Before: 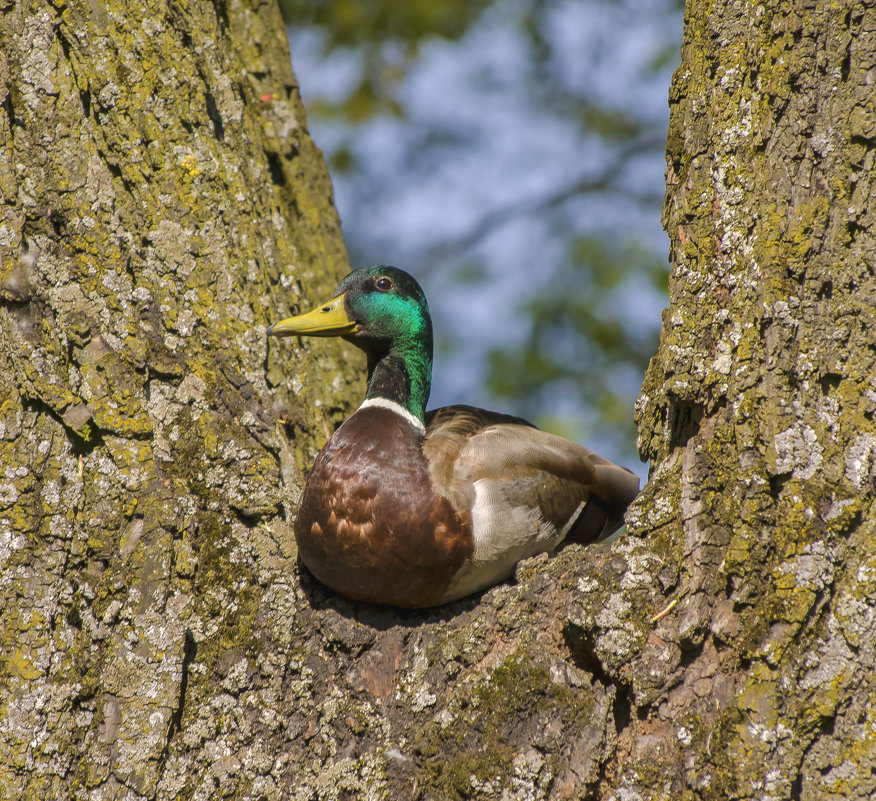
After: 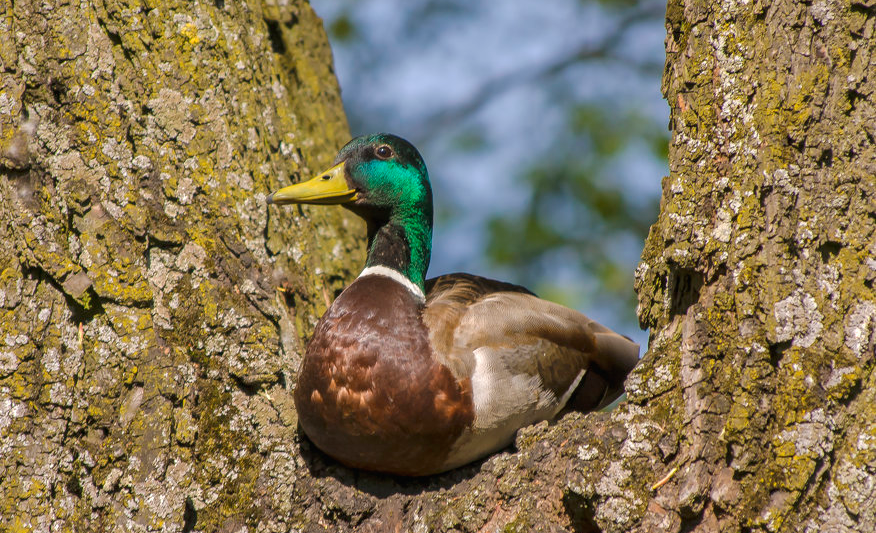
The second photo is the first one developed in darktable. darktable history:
crop: top 16.583%, bottom 16.773%
